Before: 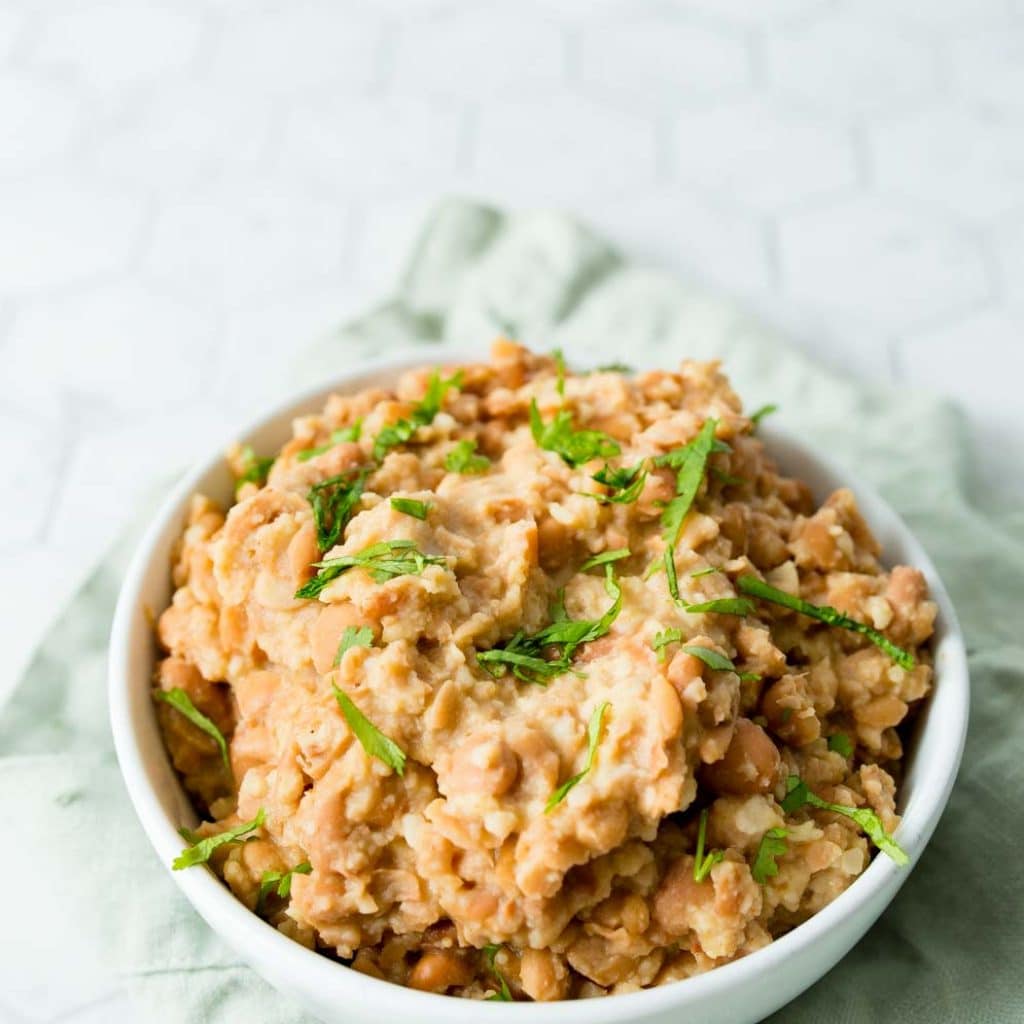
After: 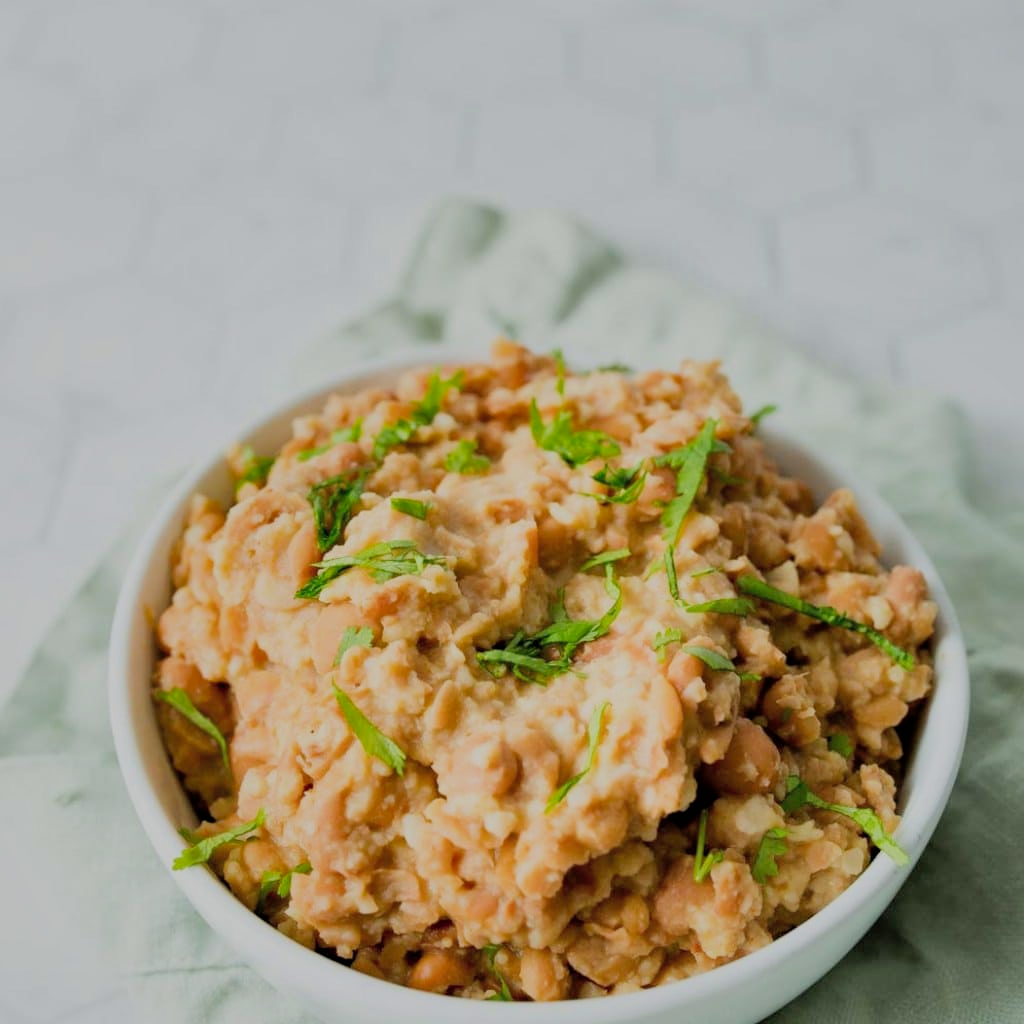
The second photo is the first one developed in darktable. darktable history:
shadows and highlights: on, module defaults
filmic rgb: black relative exposure -7.65 EV, white relative exposure 4.56 EV, hardness 3.61
